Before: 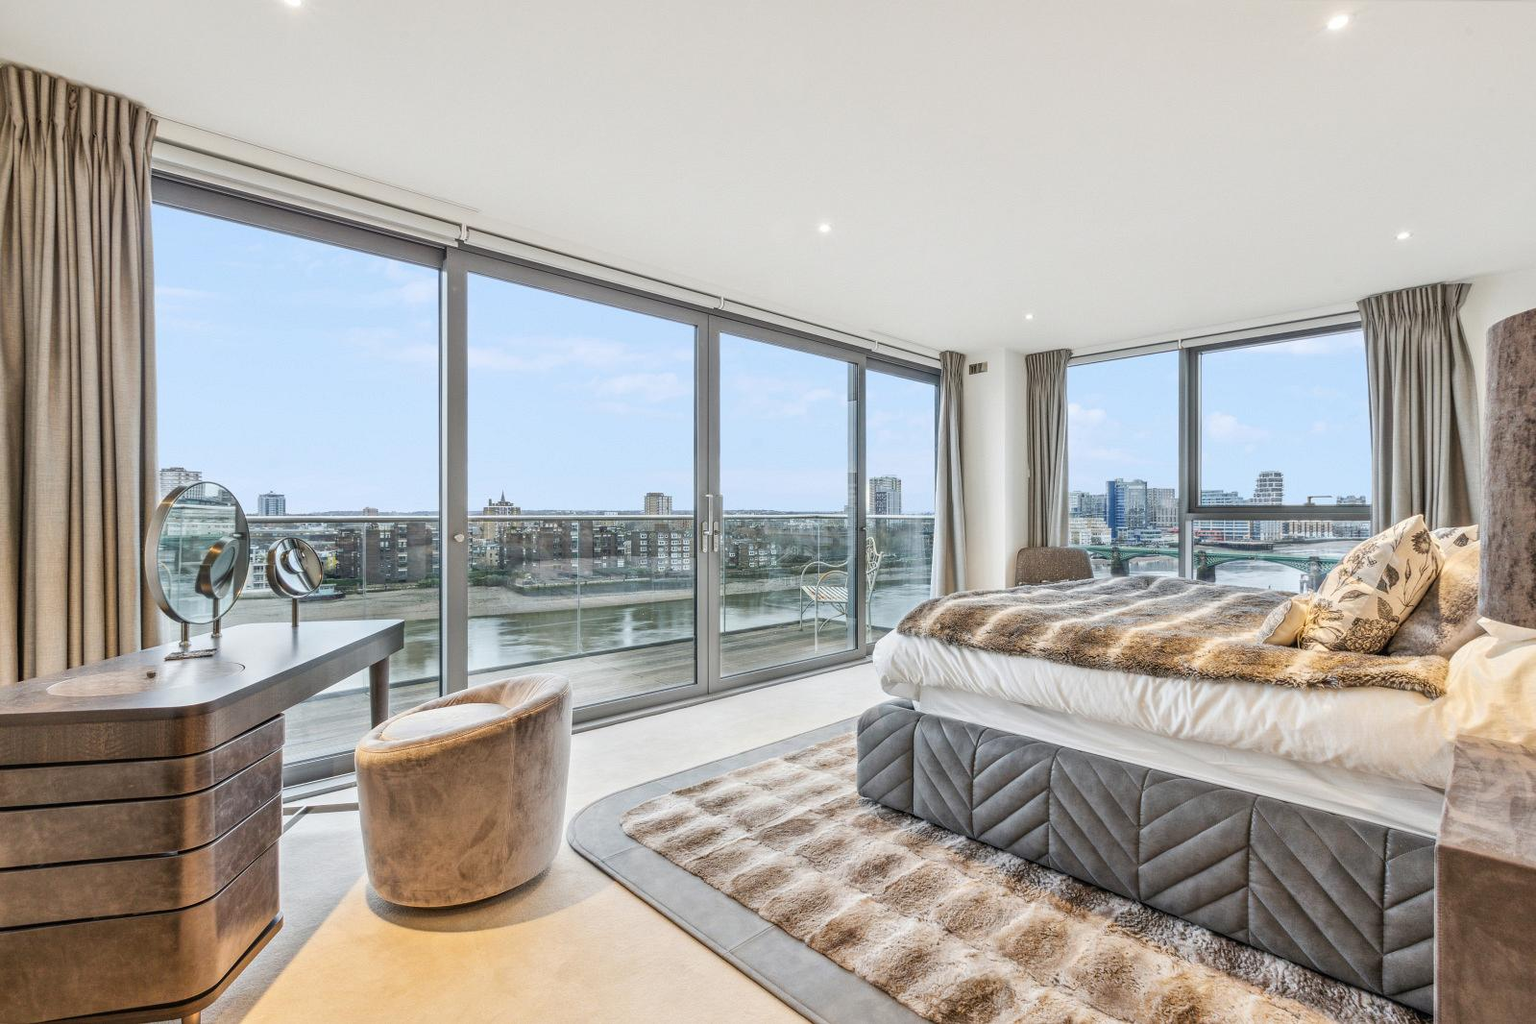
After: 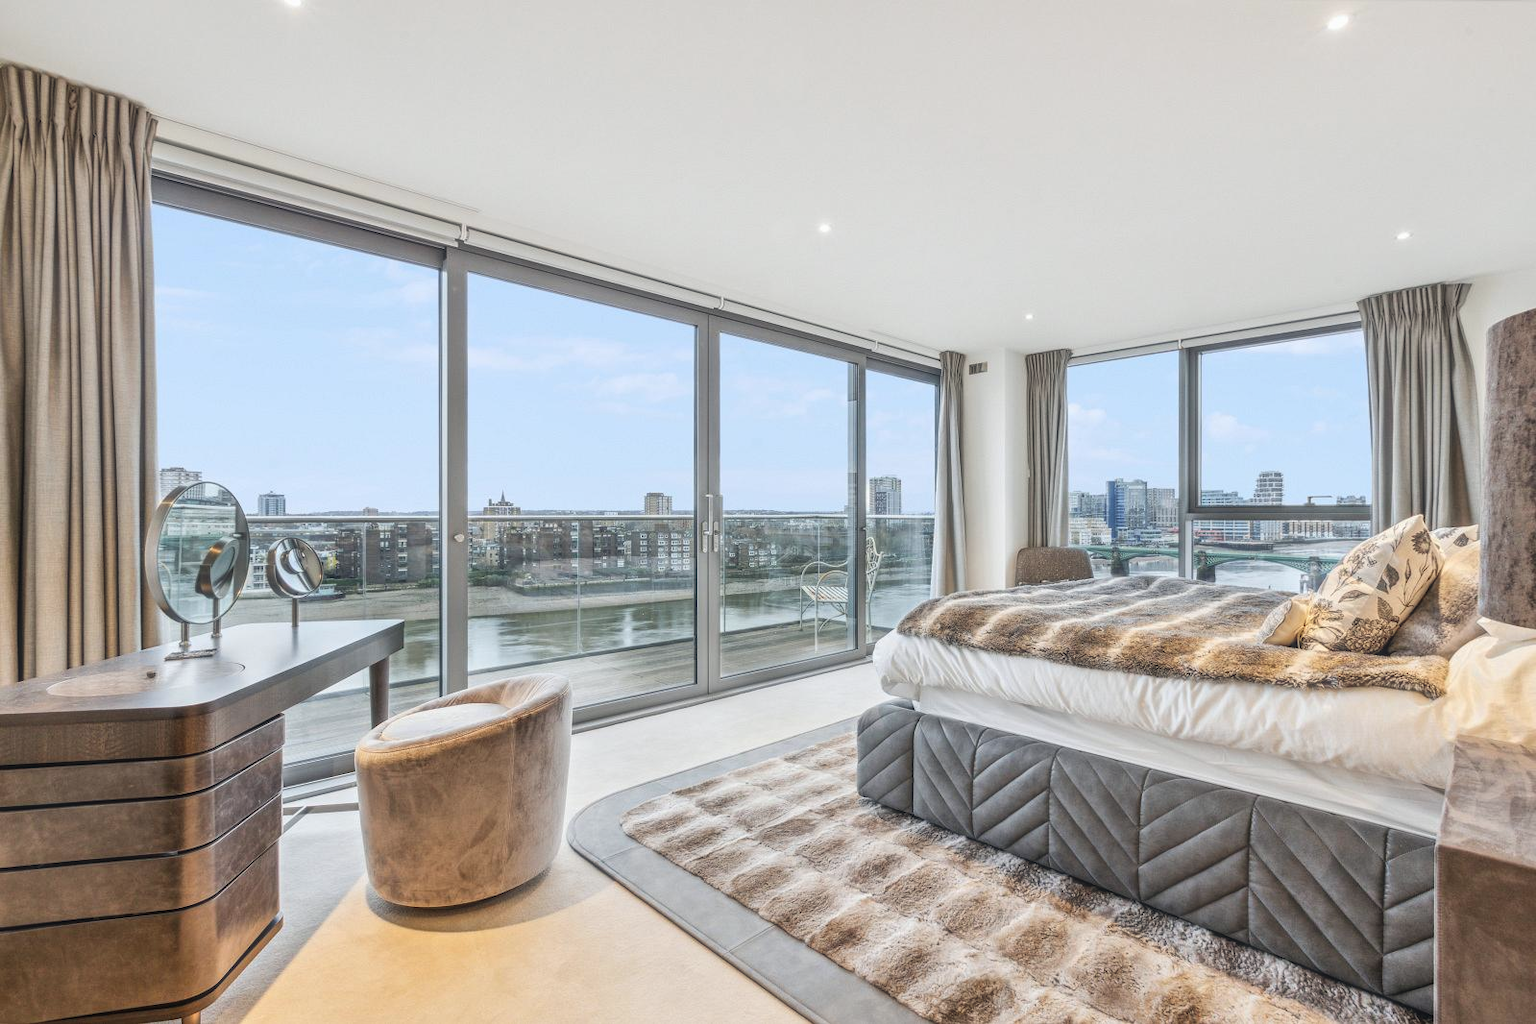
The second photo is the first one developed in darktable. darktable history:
haze removal: strength -0.096, compatibility mode true, adaptive false
